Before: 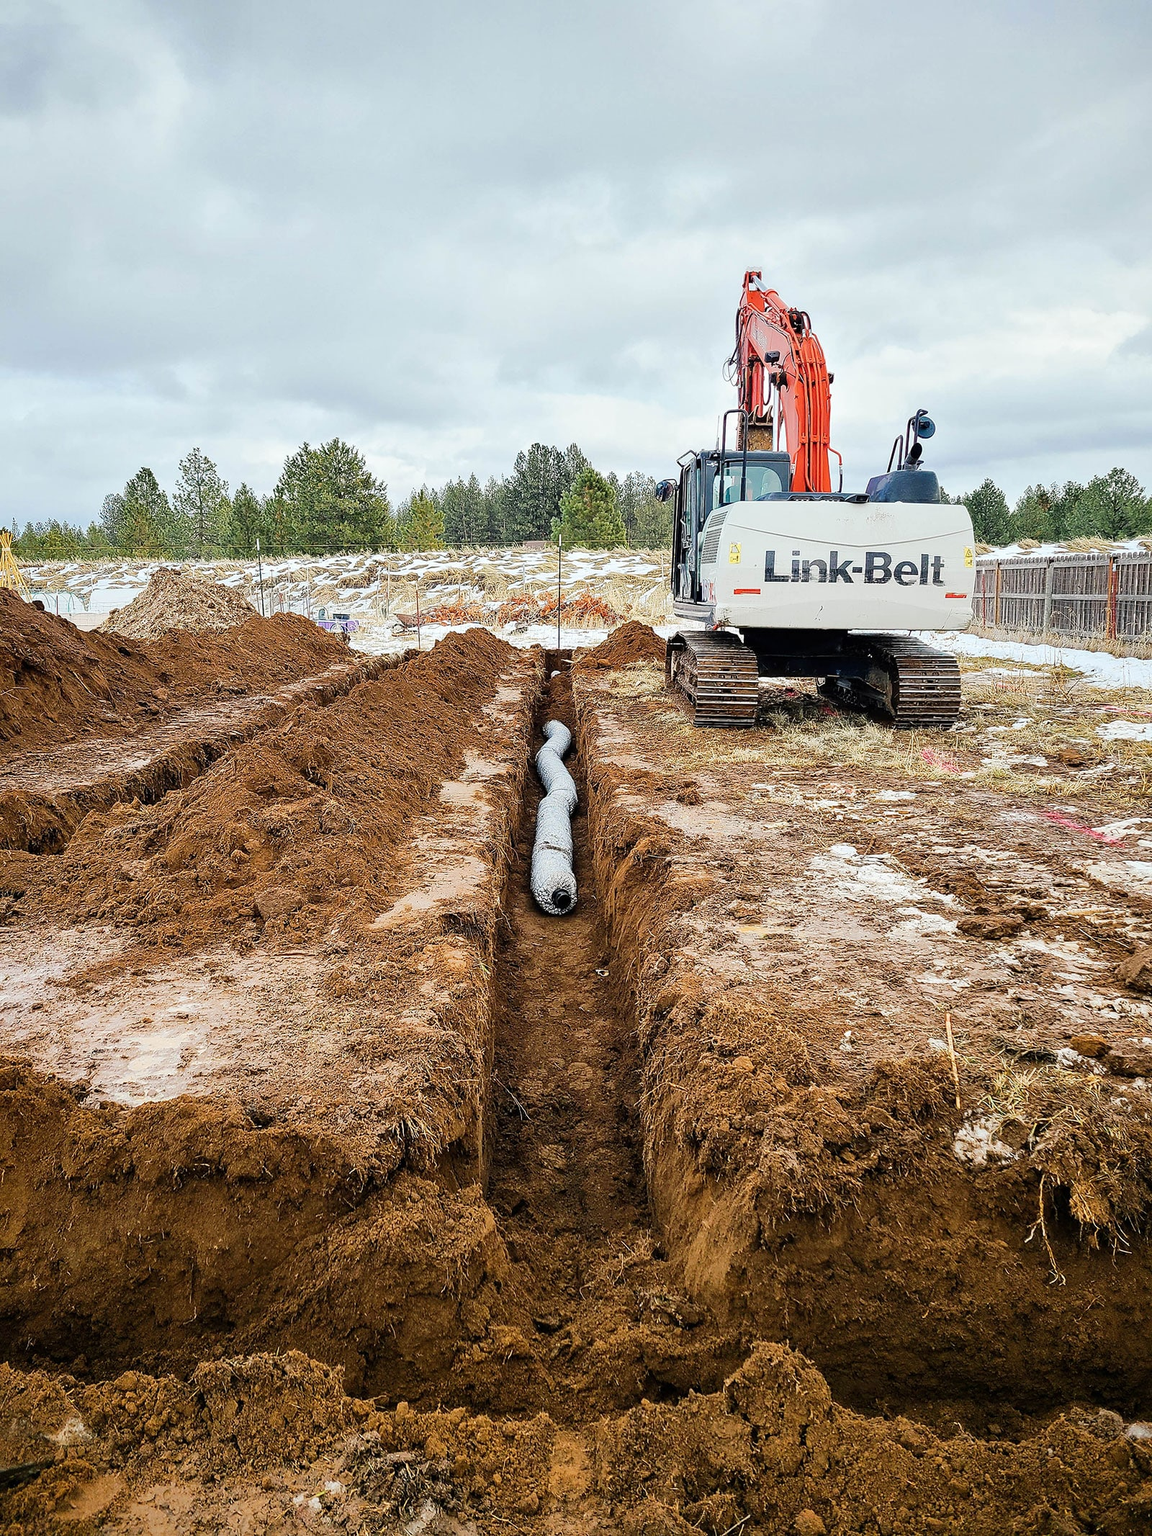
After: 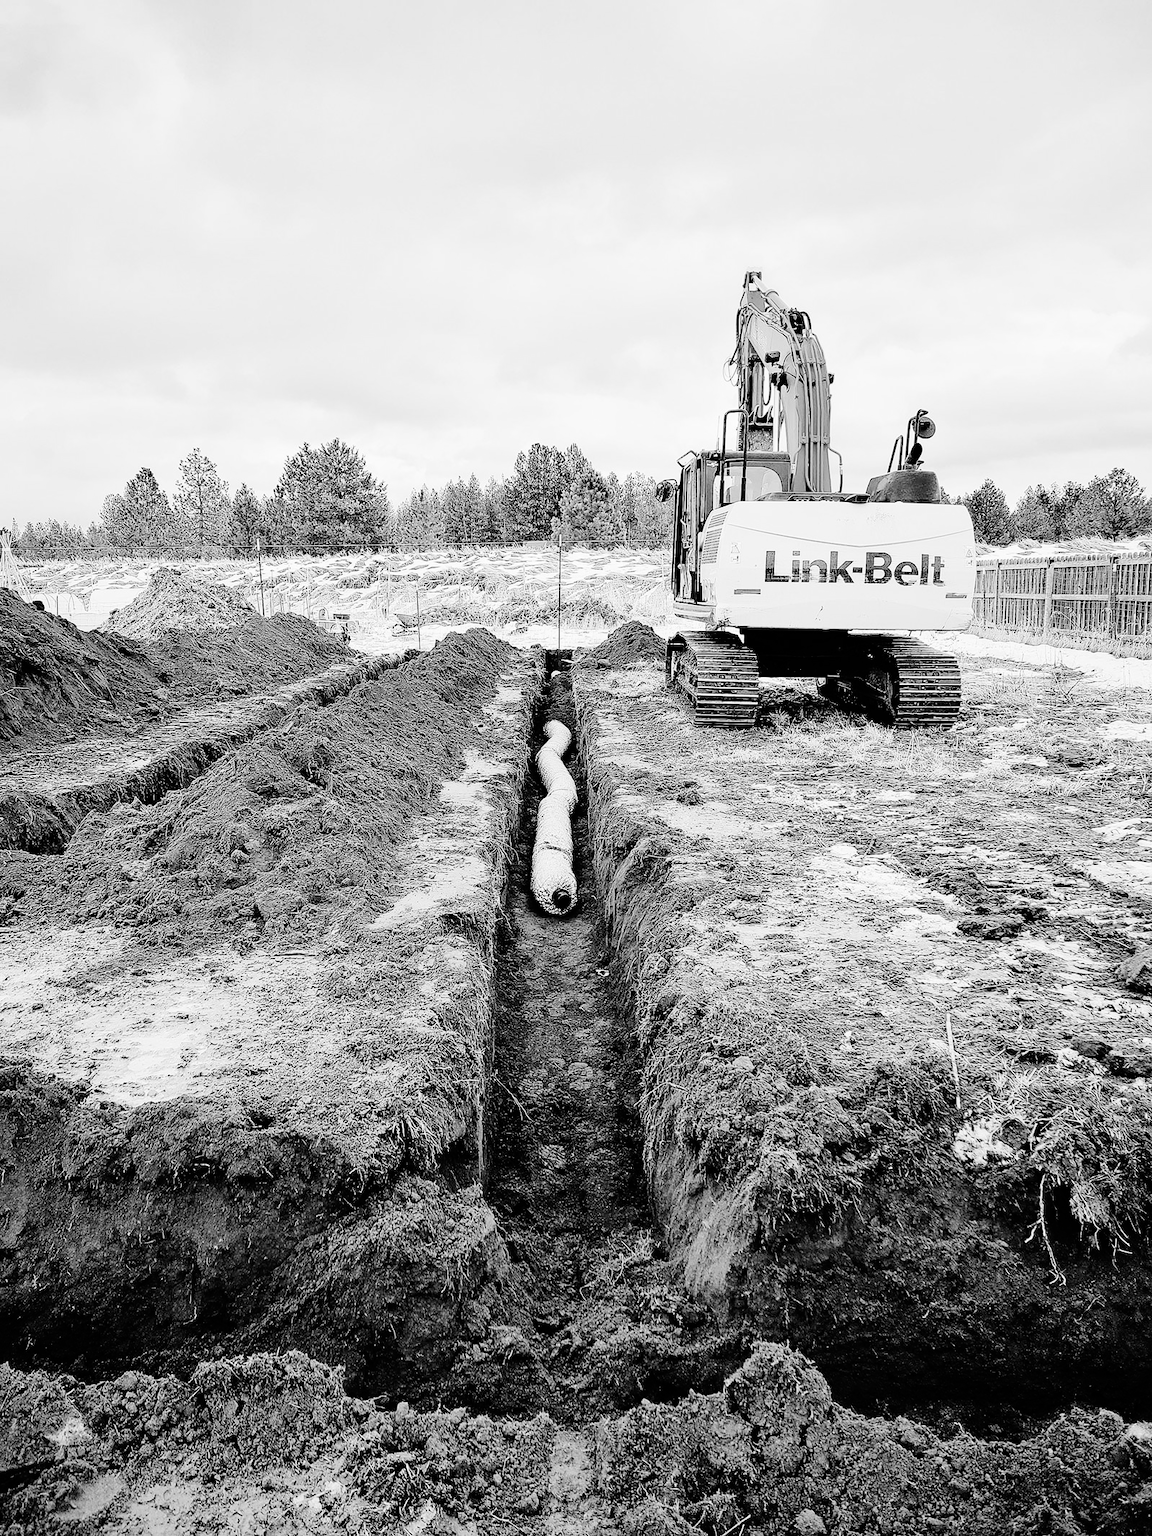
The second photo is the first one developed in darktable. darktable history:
white balance: red 1.029, blue 0.92
exposure: exposure -0.041 EV, compensate highlight preservation false
base curve: curves: ch0 [(0, 0) (0.036, 0.01) (0.123, 0.254) (0.258, 0.504) (0.507, 0.748) (1, 1)], preserve colors none
monochrome: on, module defaults
